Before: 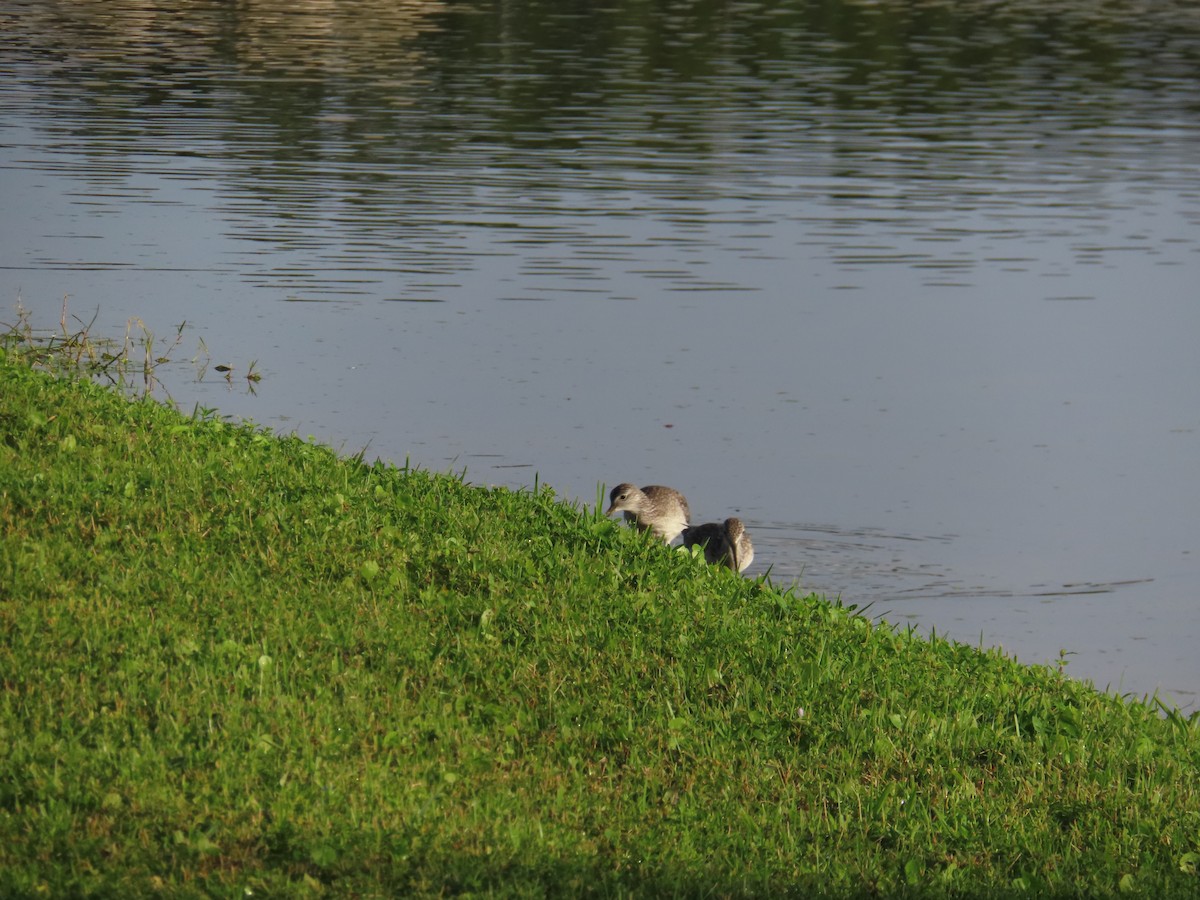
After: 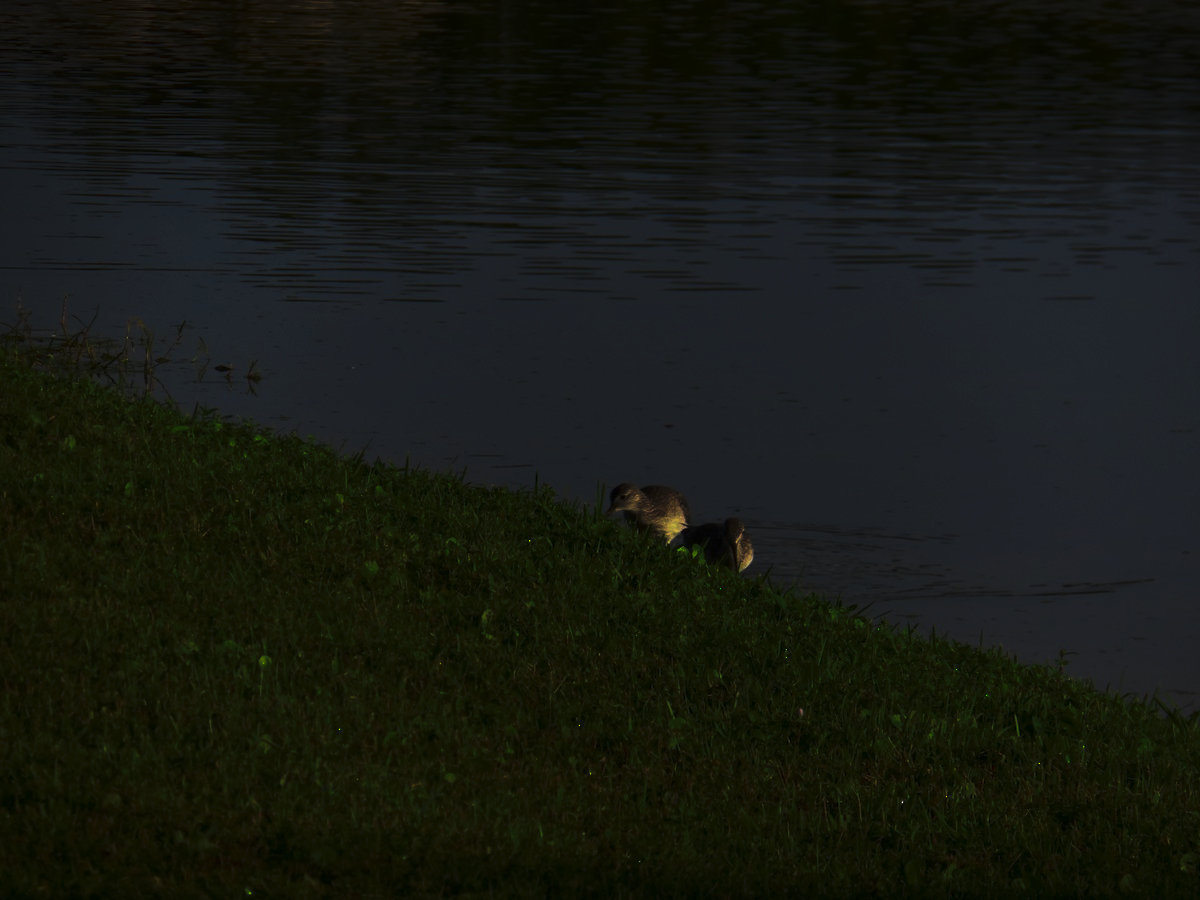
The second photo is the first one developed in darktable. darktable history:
tone curve: curves: ch0 [(0, 0) (0.765, 0.349) (1, 1)], preserve colors none
contrast brightness saturation: contrast 0.119, brightness -0.121, saturation 0.205
